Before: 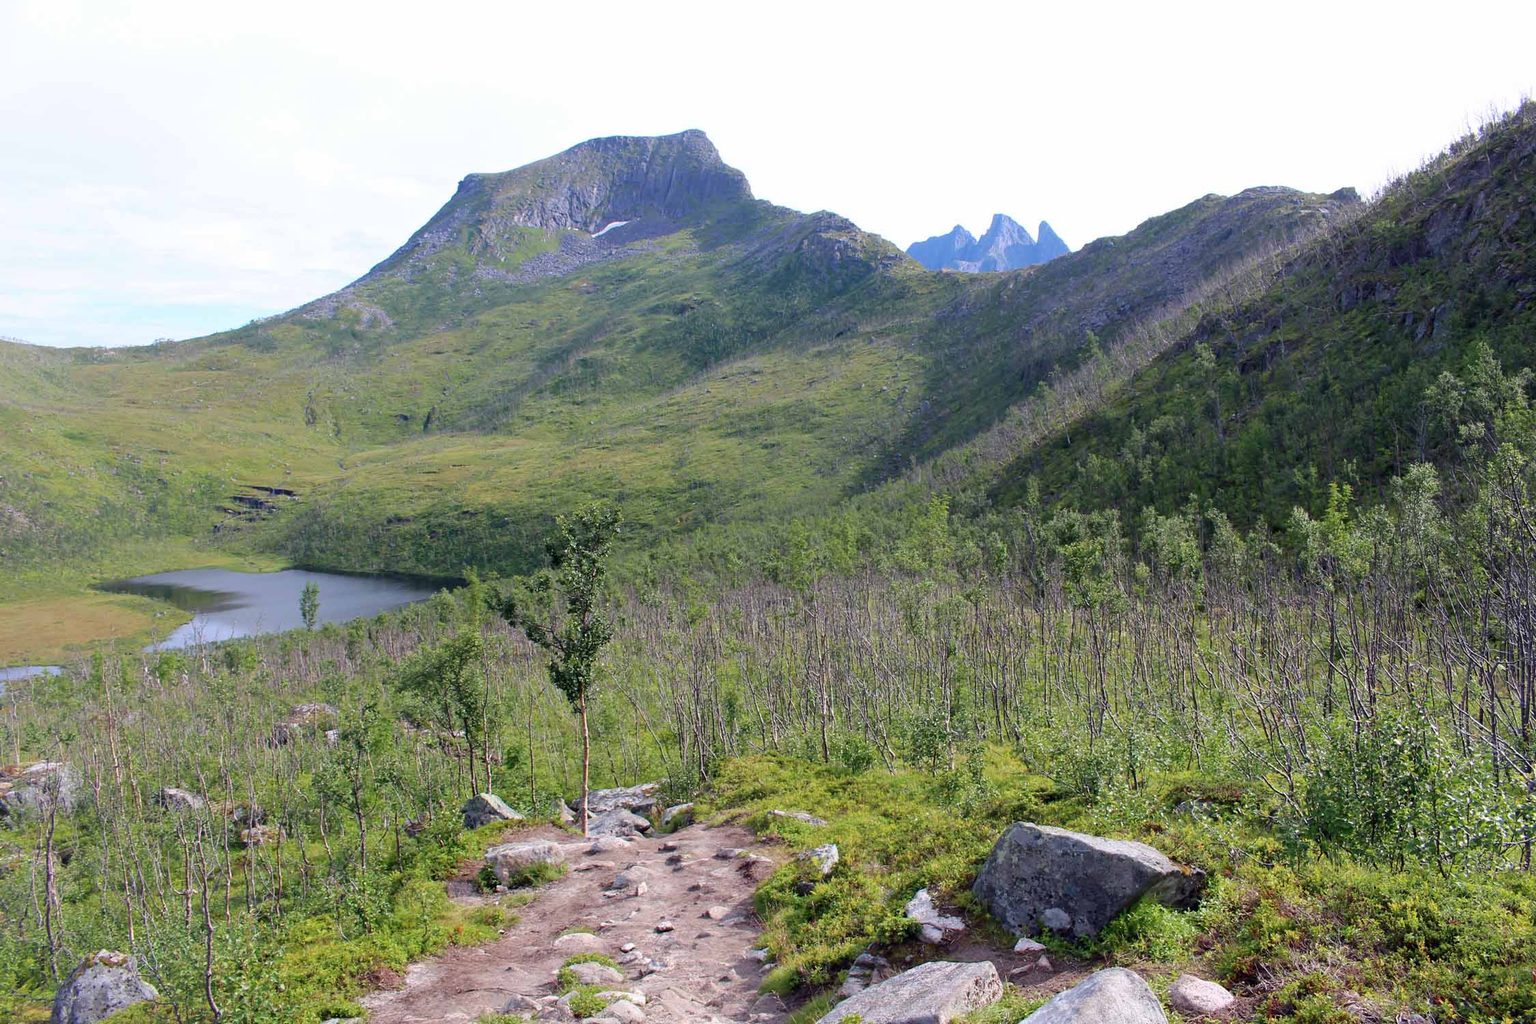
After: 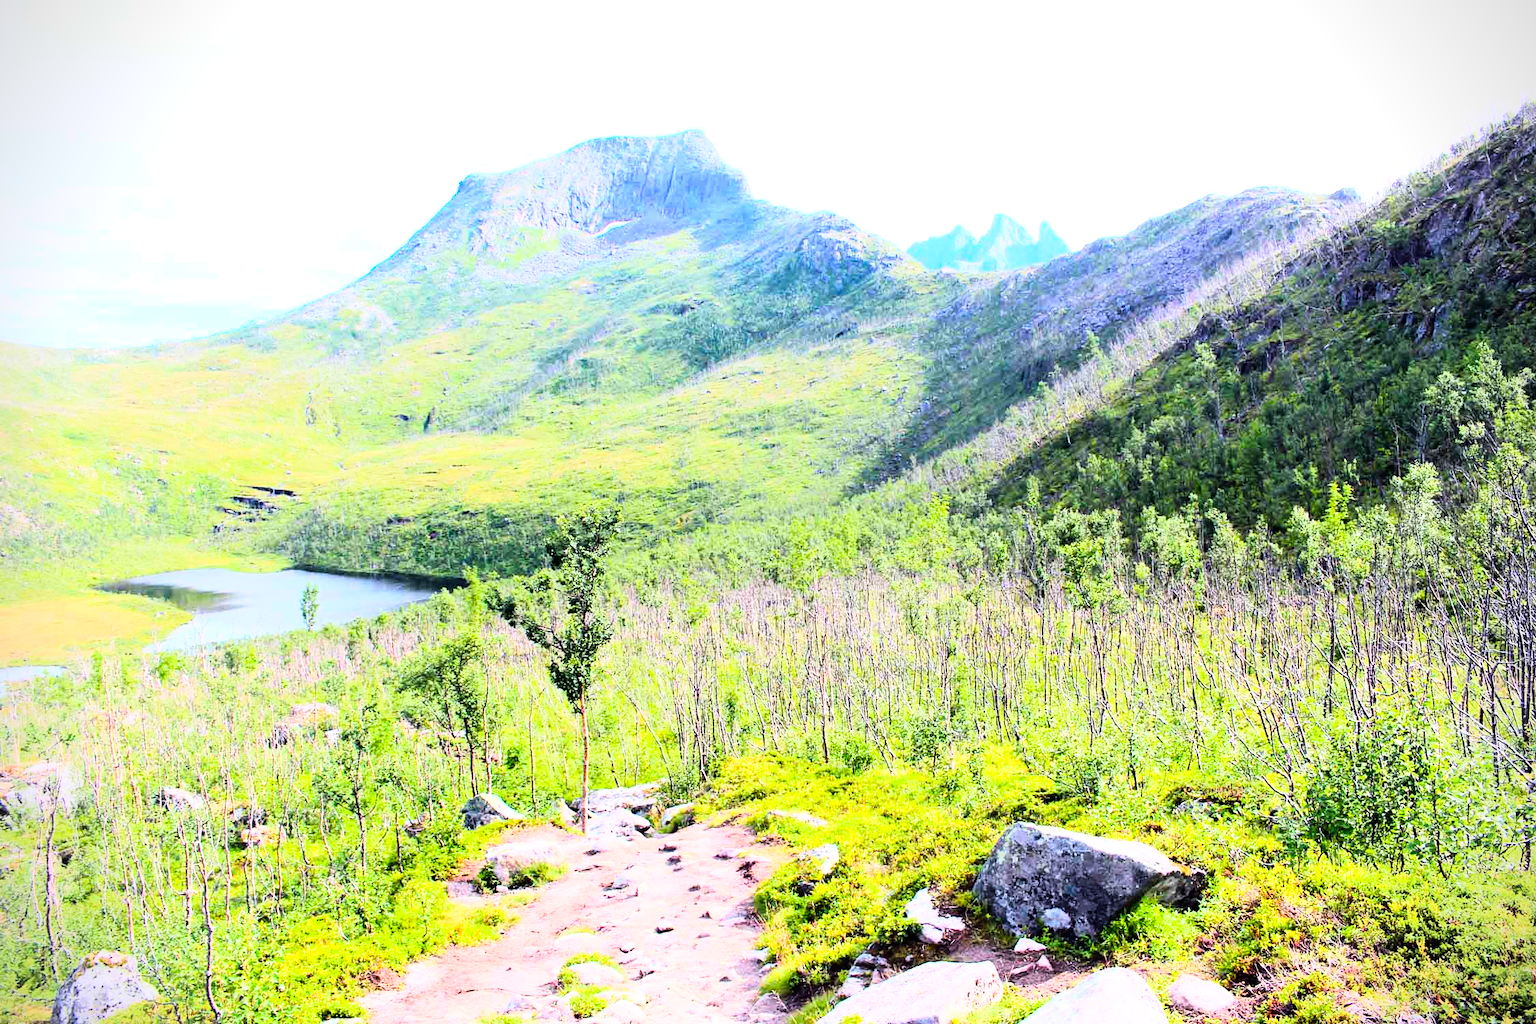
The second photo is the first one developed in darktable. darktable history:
exposure: black level correction 0, exposure 0.7 EV, compensate exposure bias true, compensate highlight preservation false
vignetting: fall-off start 91.19%
rgb curve: curves: ch0 [(0, 0) (0.21, 0.15) (0.24, 0.21) (0.5, 0.75) (0.75, 0.96) (0.89, 0.99) (1, 1)]; ch1 [(0, 0.02) (0.21, 0.13) (0.25, 0.2) (0.5, 0.67) (0.75, 0.9) (0.89, 0.97) (1, 1)]; ch2 [(0, 0.02) (0.21, 0.13) (0.25, 0.2) (0.5, 0.67) (0.75, 0.9) (0.89, 0.97) (1, 1)], compensate middle gray true
color balance rgb: perceptual saturation grading › global saturation 20%, perceptual saturation grading › highlights 2.68%, perceptual saturation grading › shadows 50%
